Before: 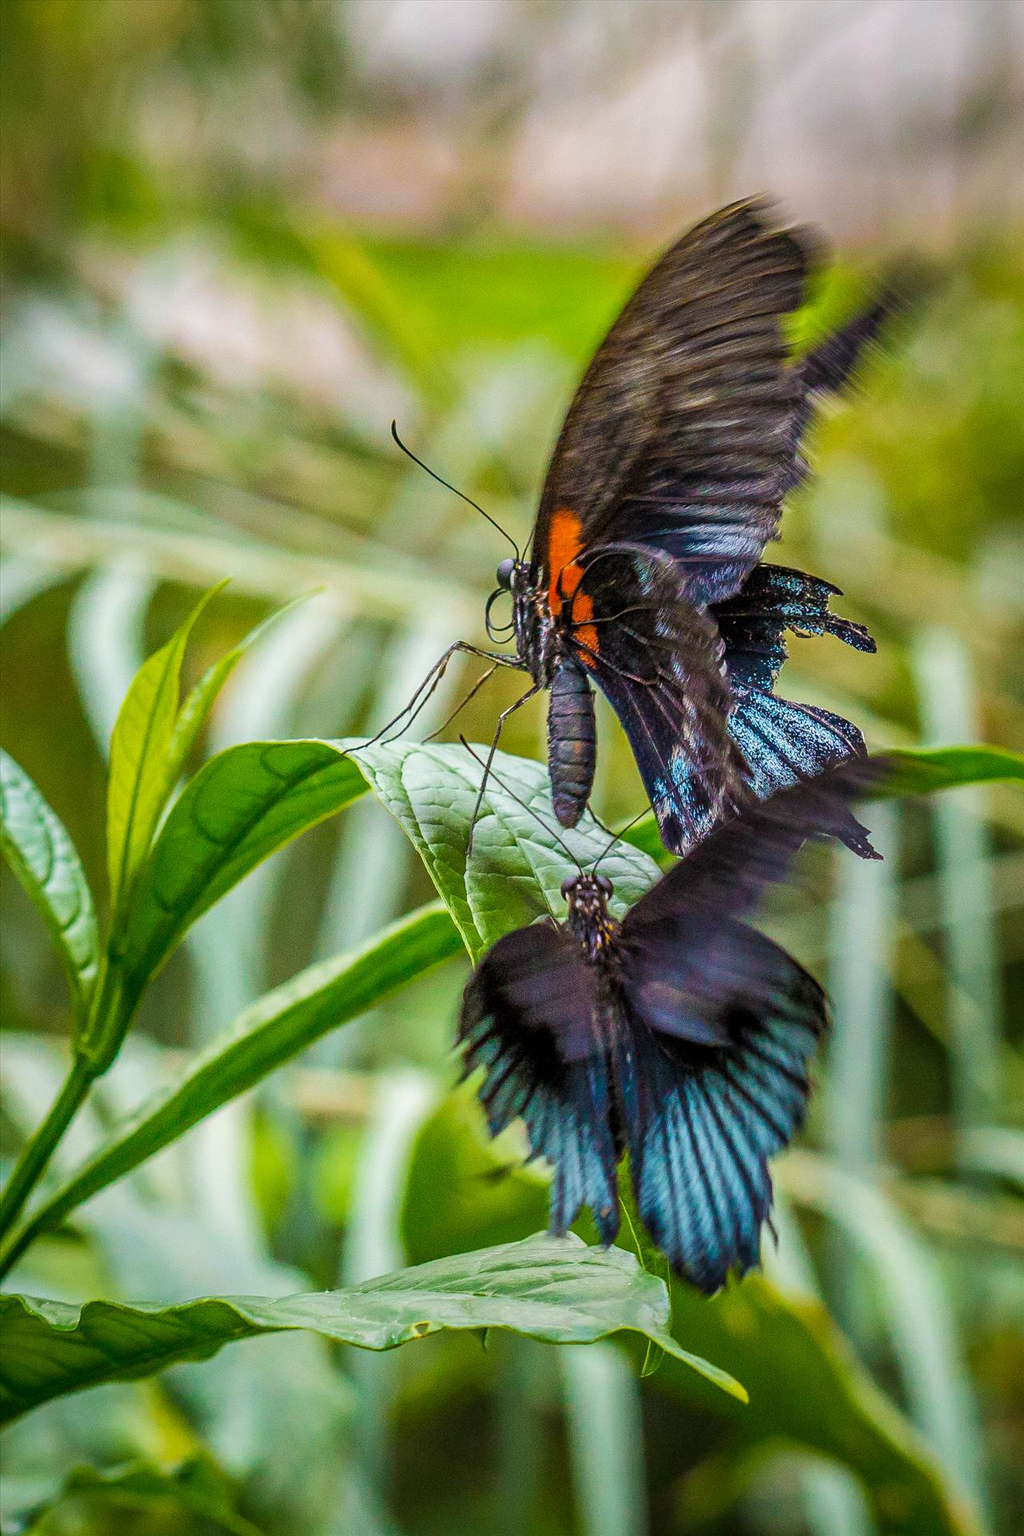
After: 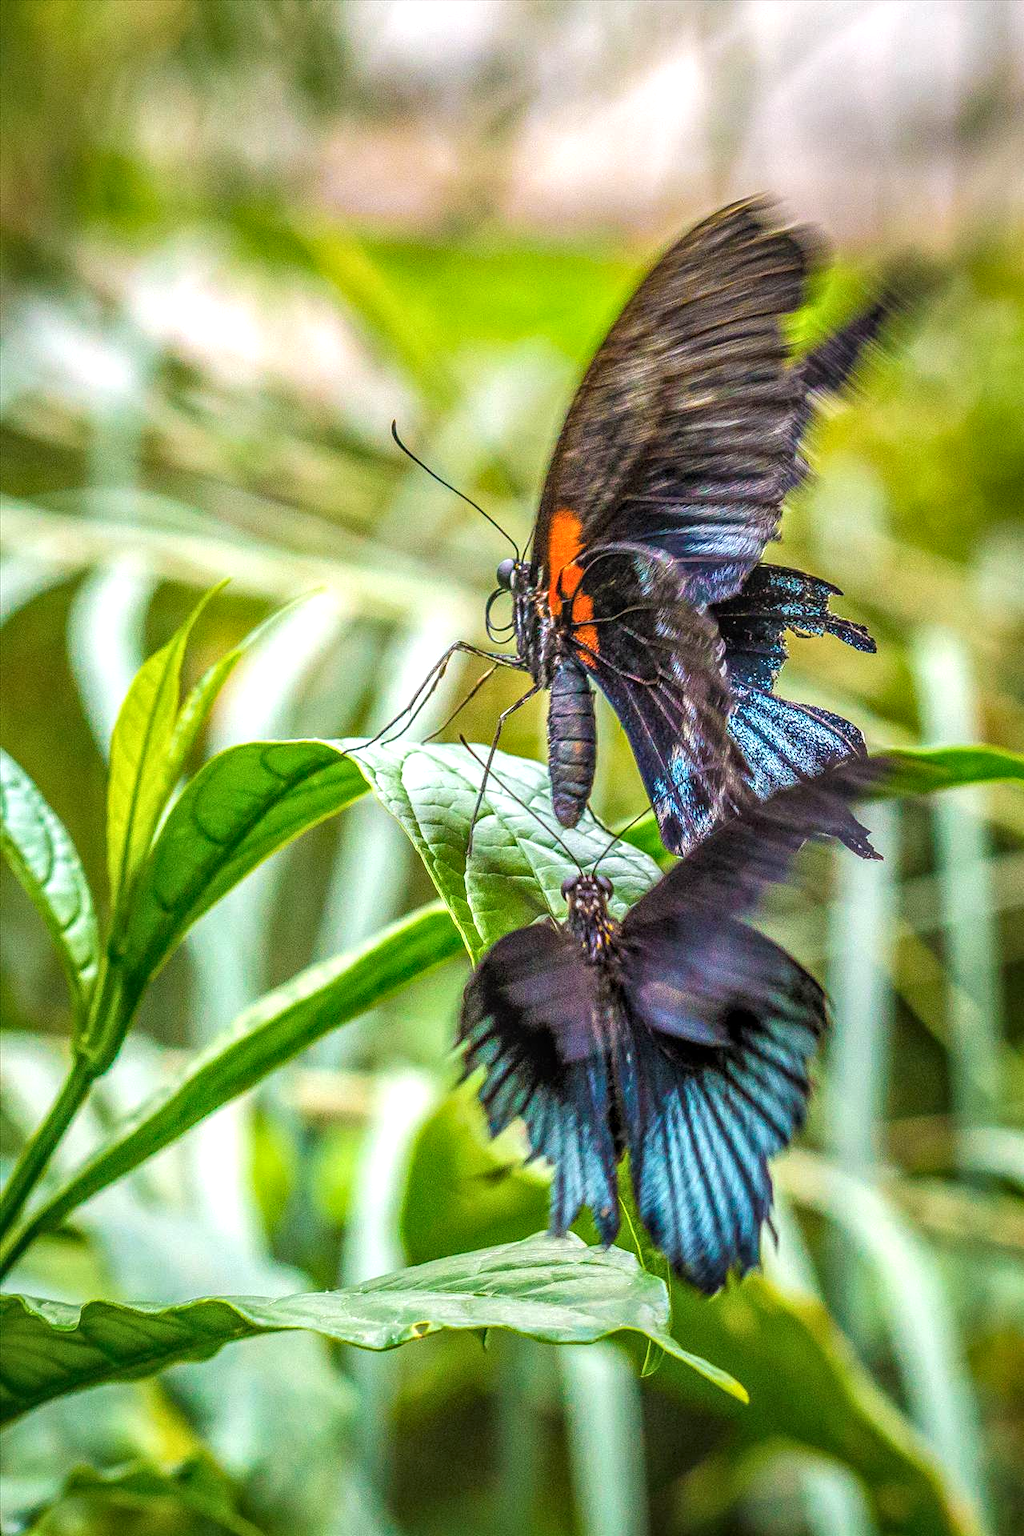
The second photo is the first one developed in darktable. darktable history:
local contrast: highlights 6%, shadows 6%, detail 133%
exposure: exposure 0.607 EV, compensate exposure bias true, compensate highlight preservation false
